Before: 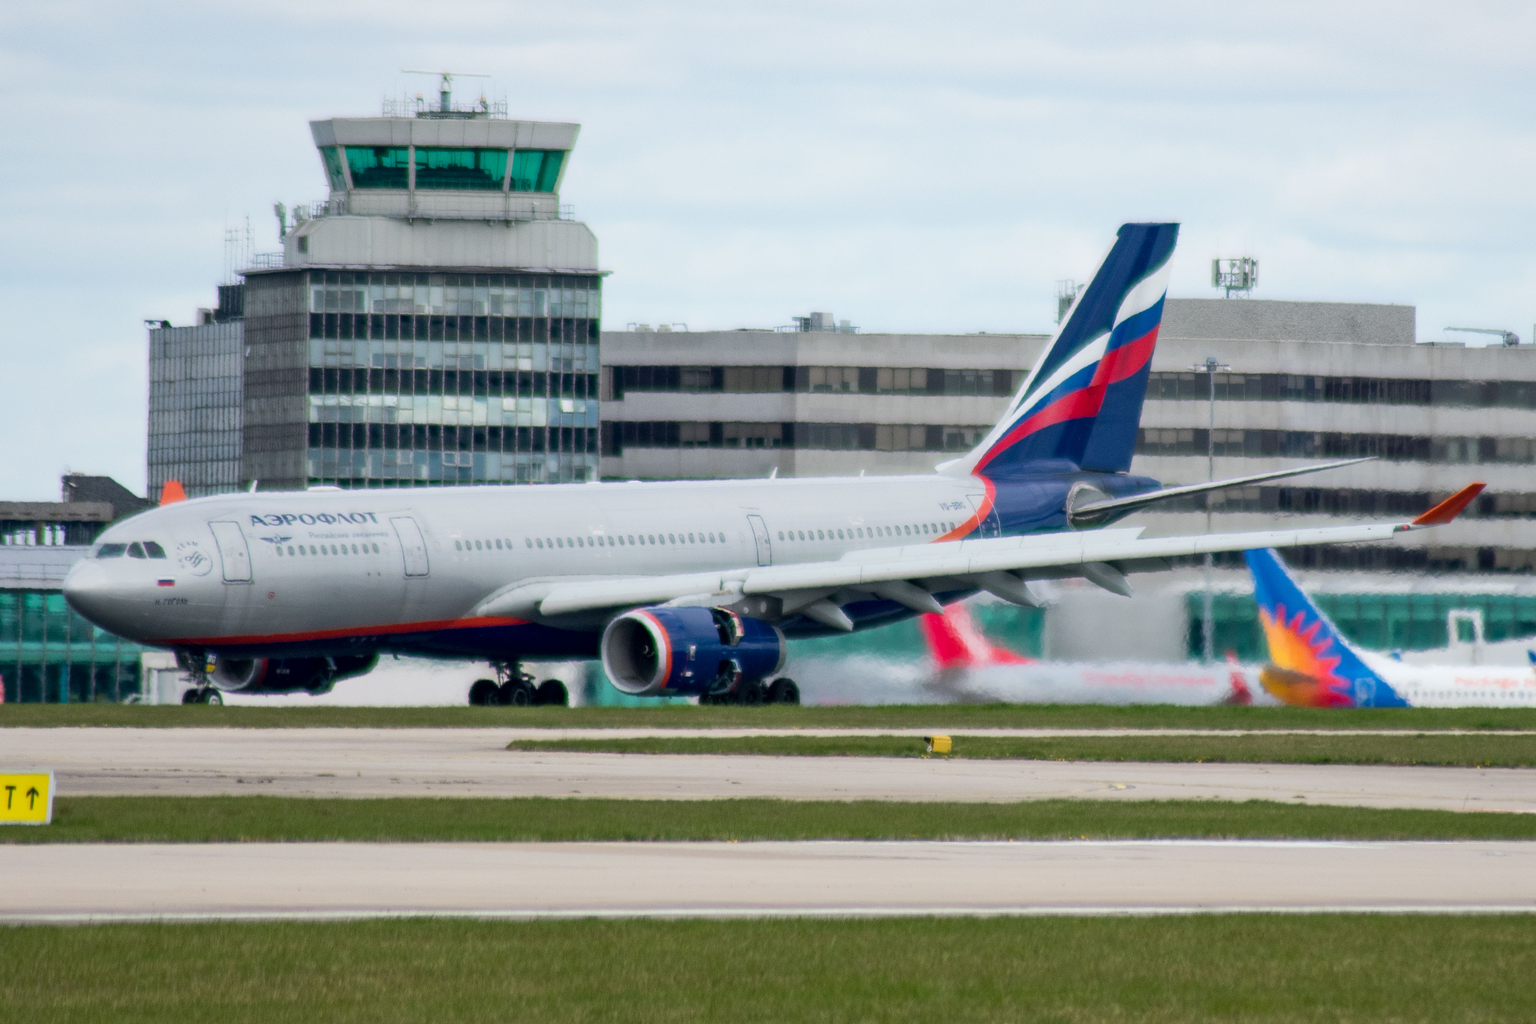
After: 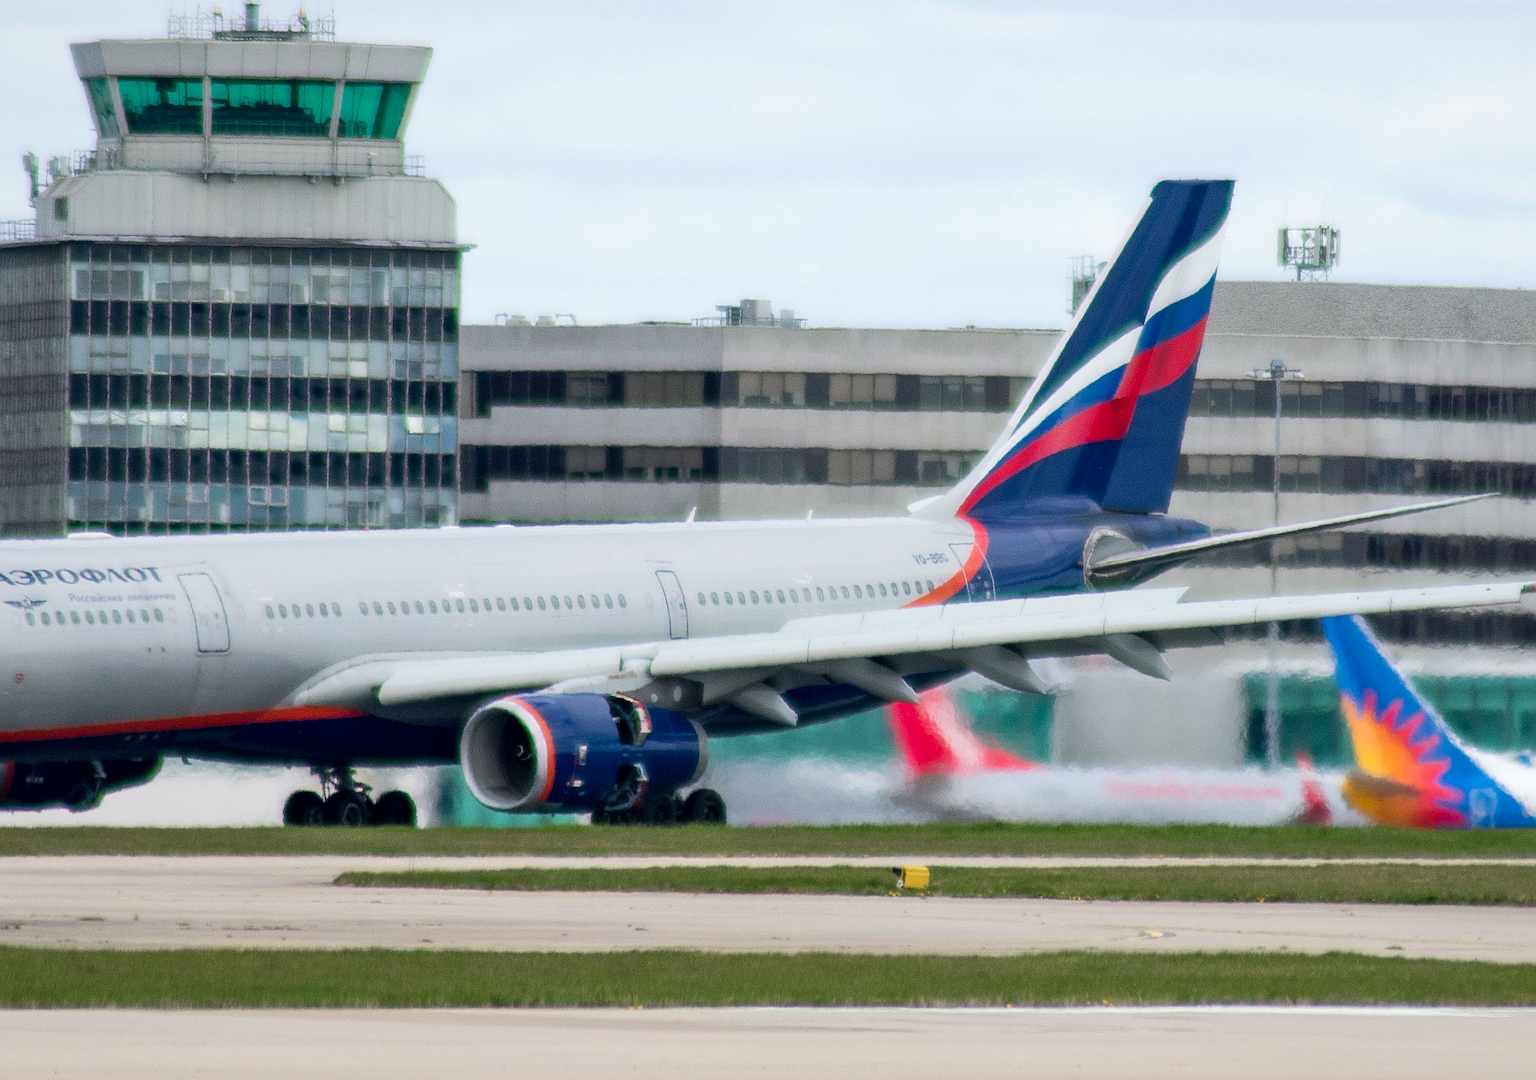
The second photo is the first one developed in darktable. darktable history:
levels: mode automatic
sharpen: on, module defaults
crop: left 16.773%, top 8.691%, right 8.49%, bottom 12.414%
